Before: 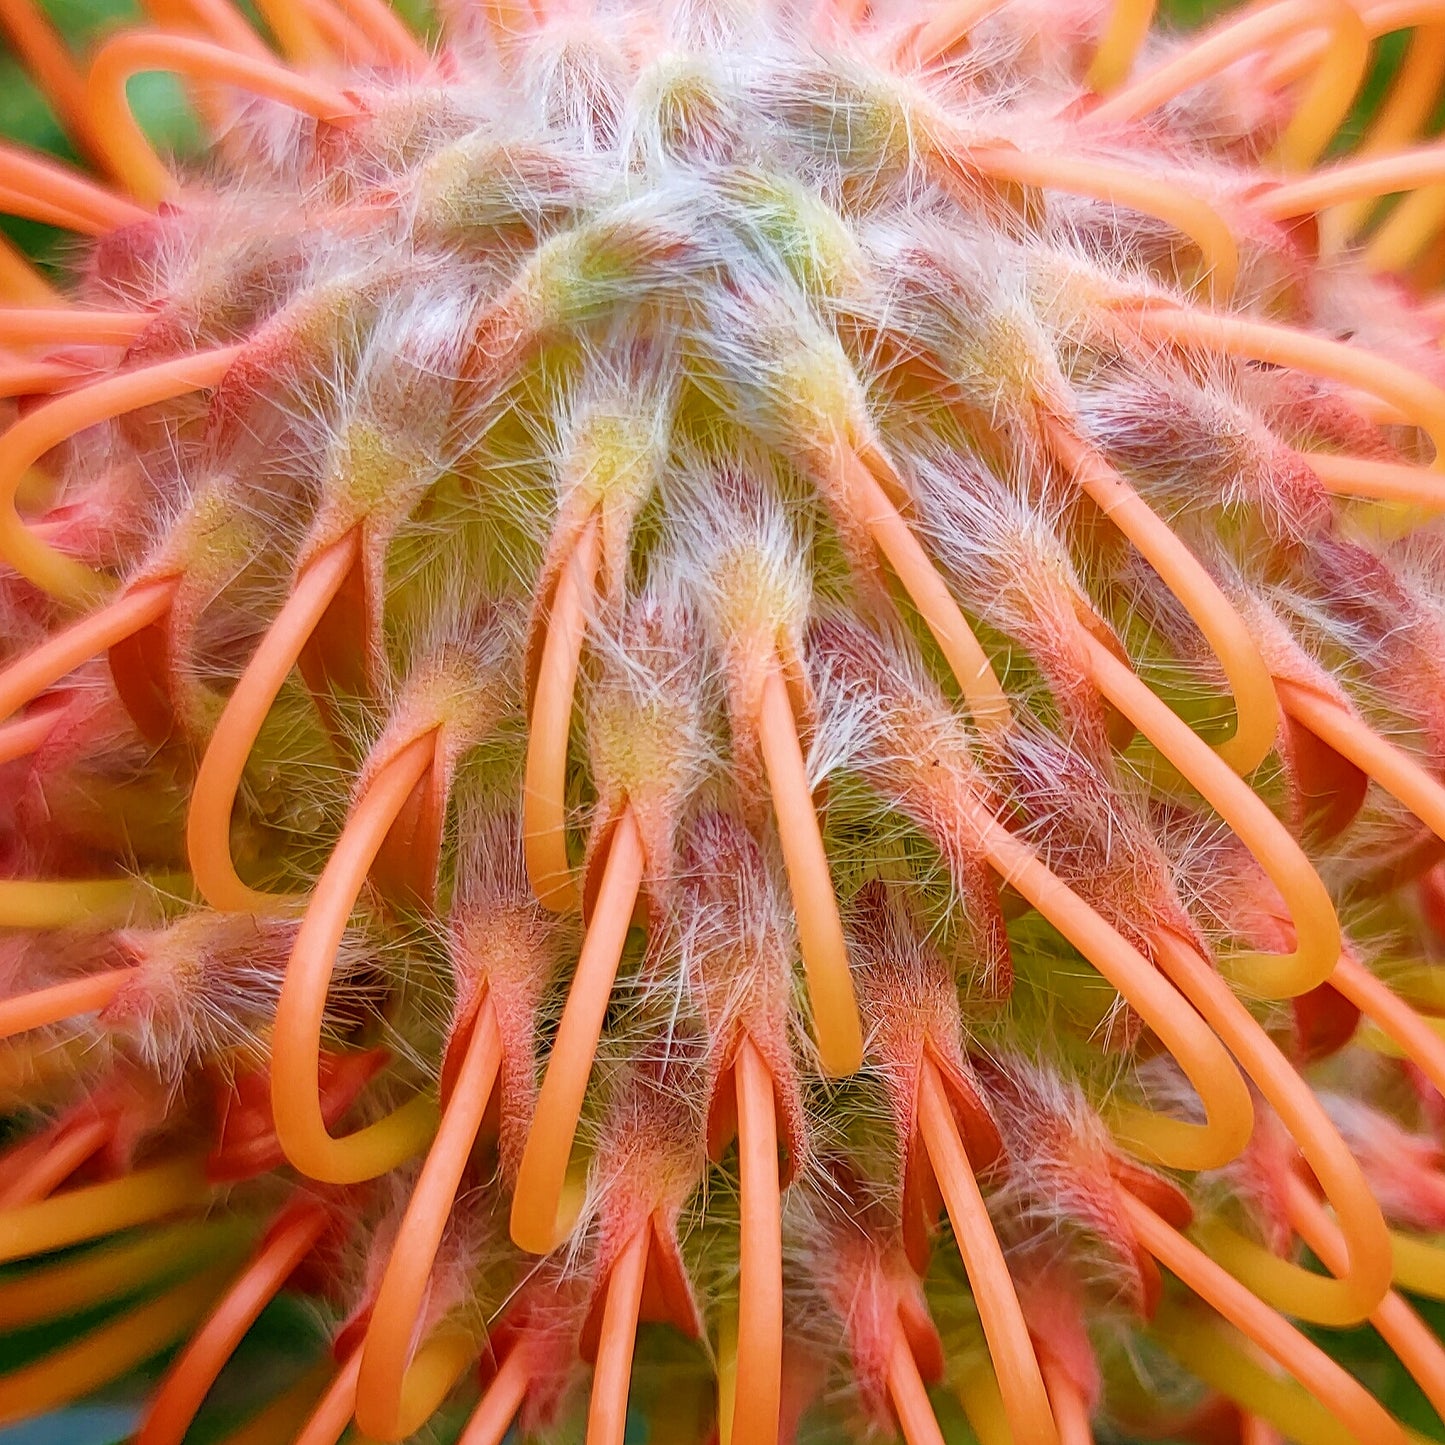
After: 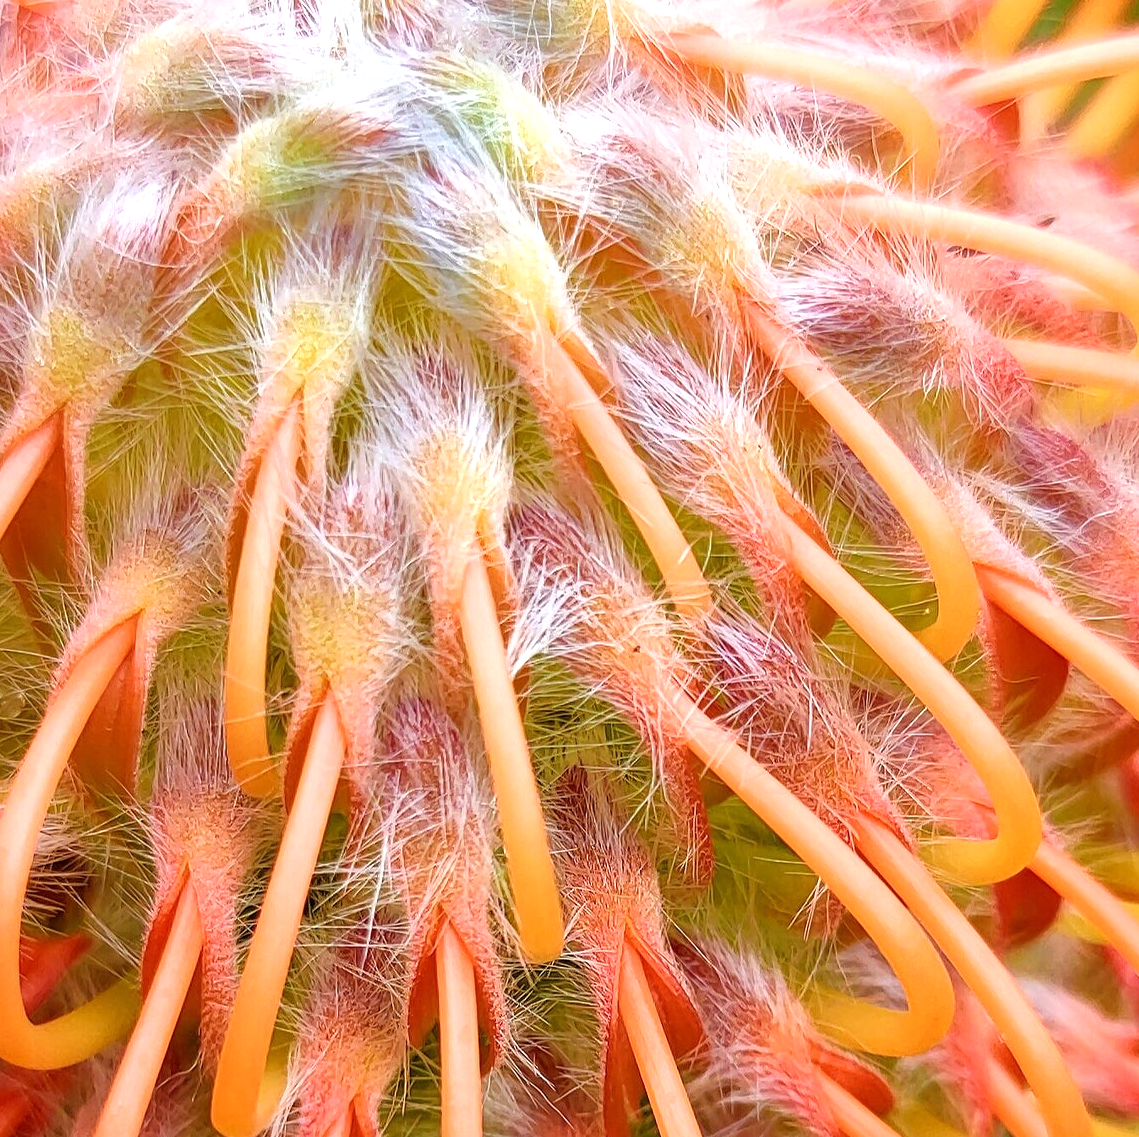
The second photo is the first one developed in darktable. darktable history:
exposure: exposure 0.559 EV, compensate highlight preservation false
crop and rotate: left 20.74%, top 7.912%, right 0.375%, bottom 13.378%
